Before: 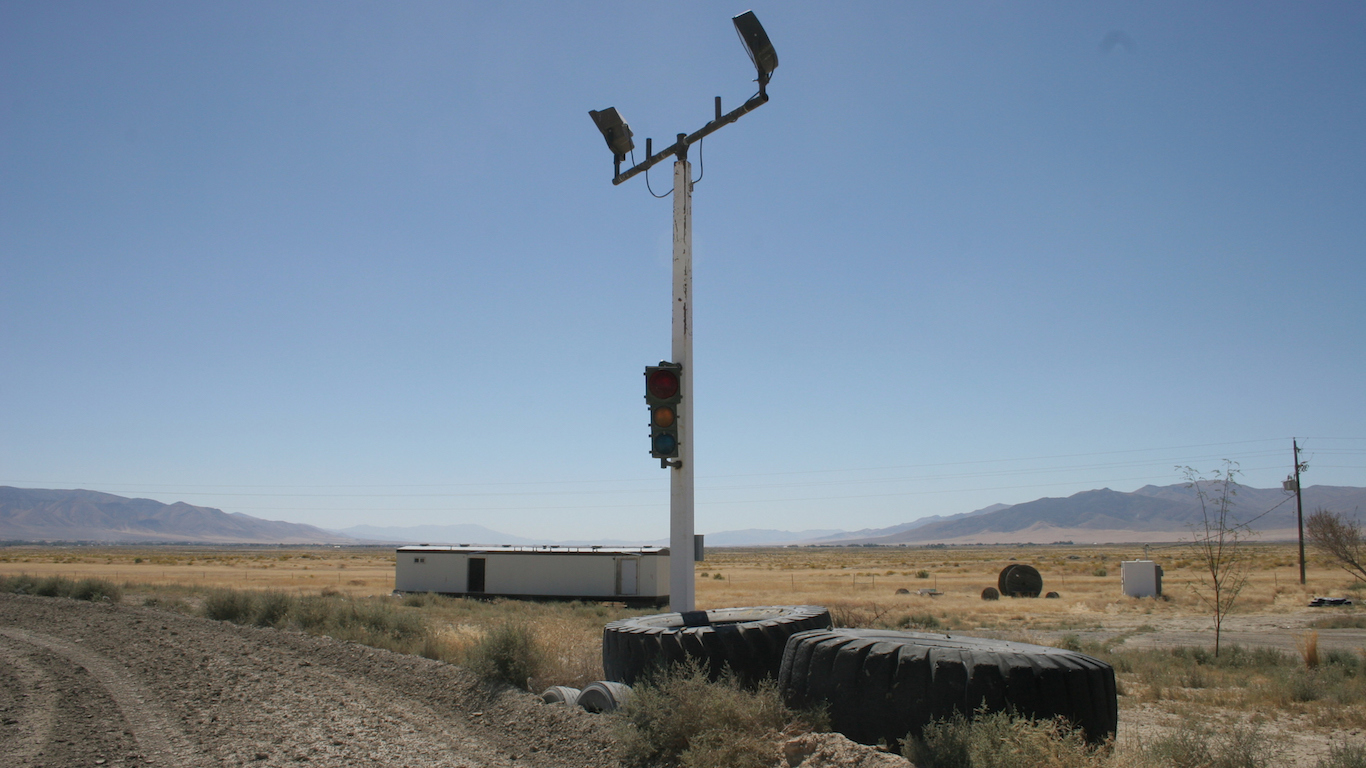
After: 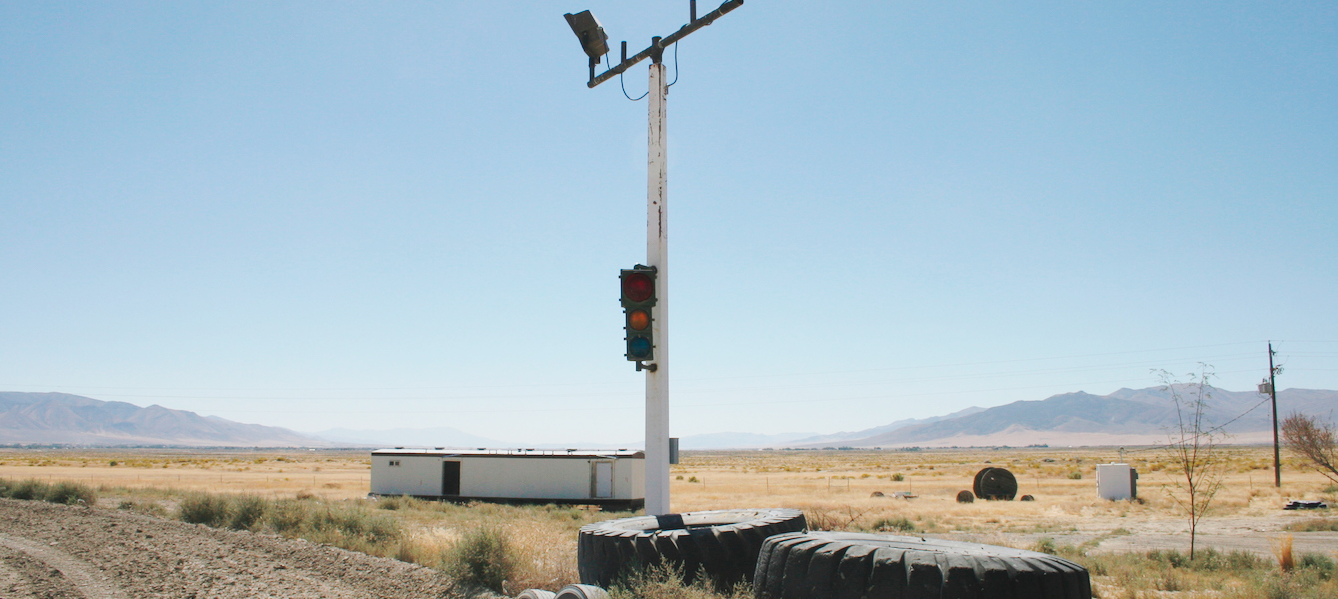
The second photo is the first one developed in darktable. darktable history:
crop and rotate: left 1.838%, top 12.742%, right 0.163%, bottom 9.207%
base curve: curves: ch0 [(0, 0.007) (0.028, 0.063) (0.121, 0.311) (0.46, 0.743) (0.859, 0.957) (1, 1)], preserve colors none
shadows and highlights: shadows 36.58, highlights -26.94, soften with gaussian
